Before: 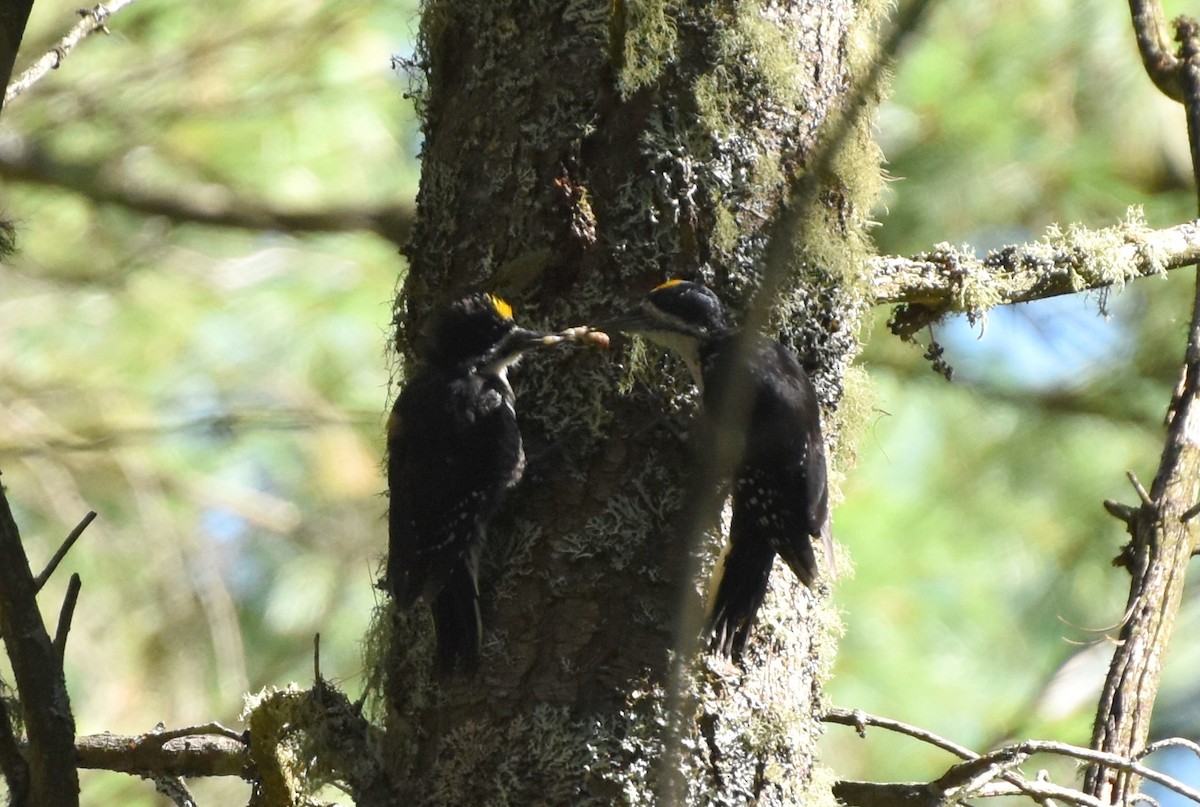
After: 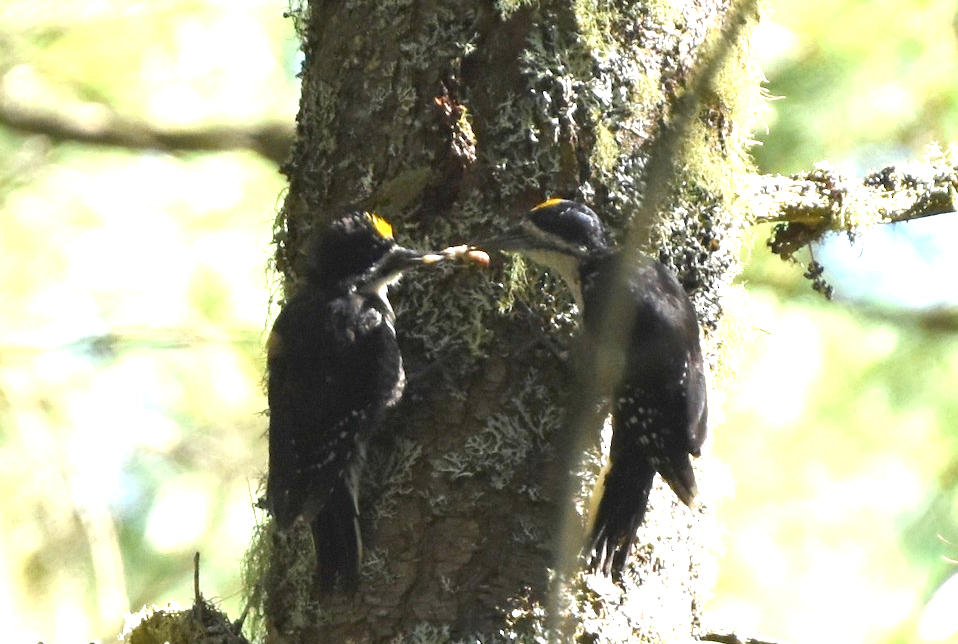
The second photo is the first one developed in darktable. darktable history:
crop and rotate: left 10.071%, top 10.071%, right 10.02%, bottom 10.02%
exposure: black level correction 0, exposure 1.2 EV, compensate exposure bias true, compensate highlight preservation false
